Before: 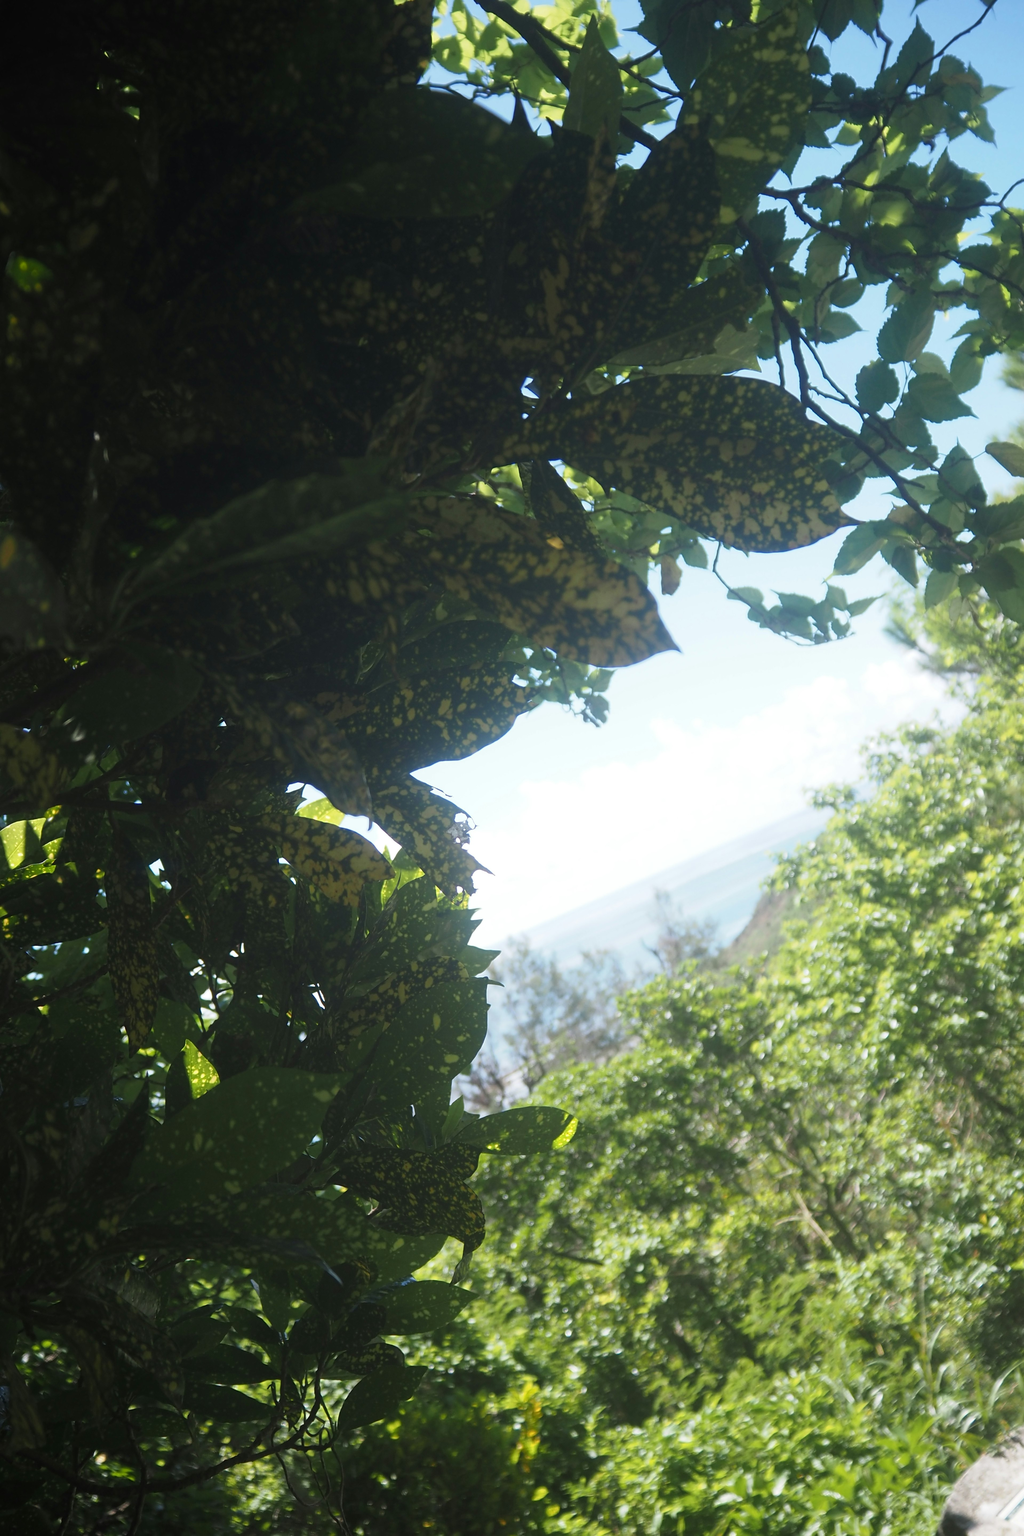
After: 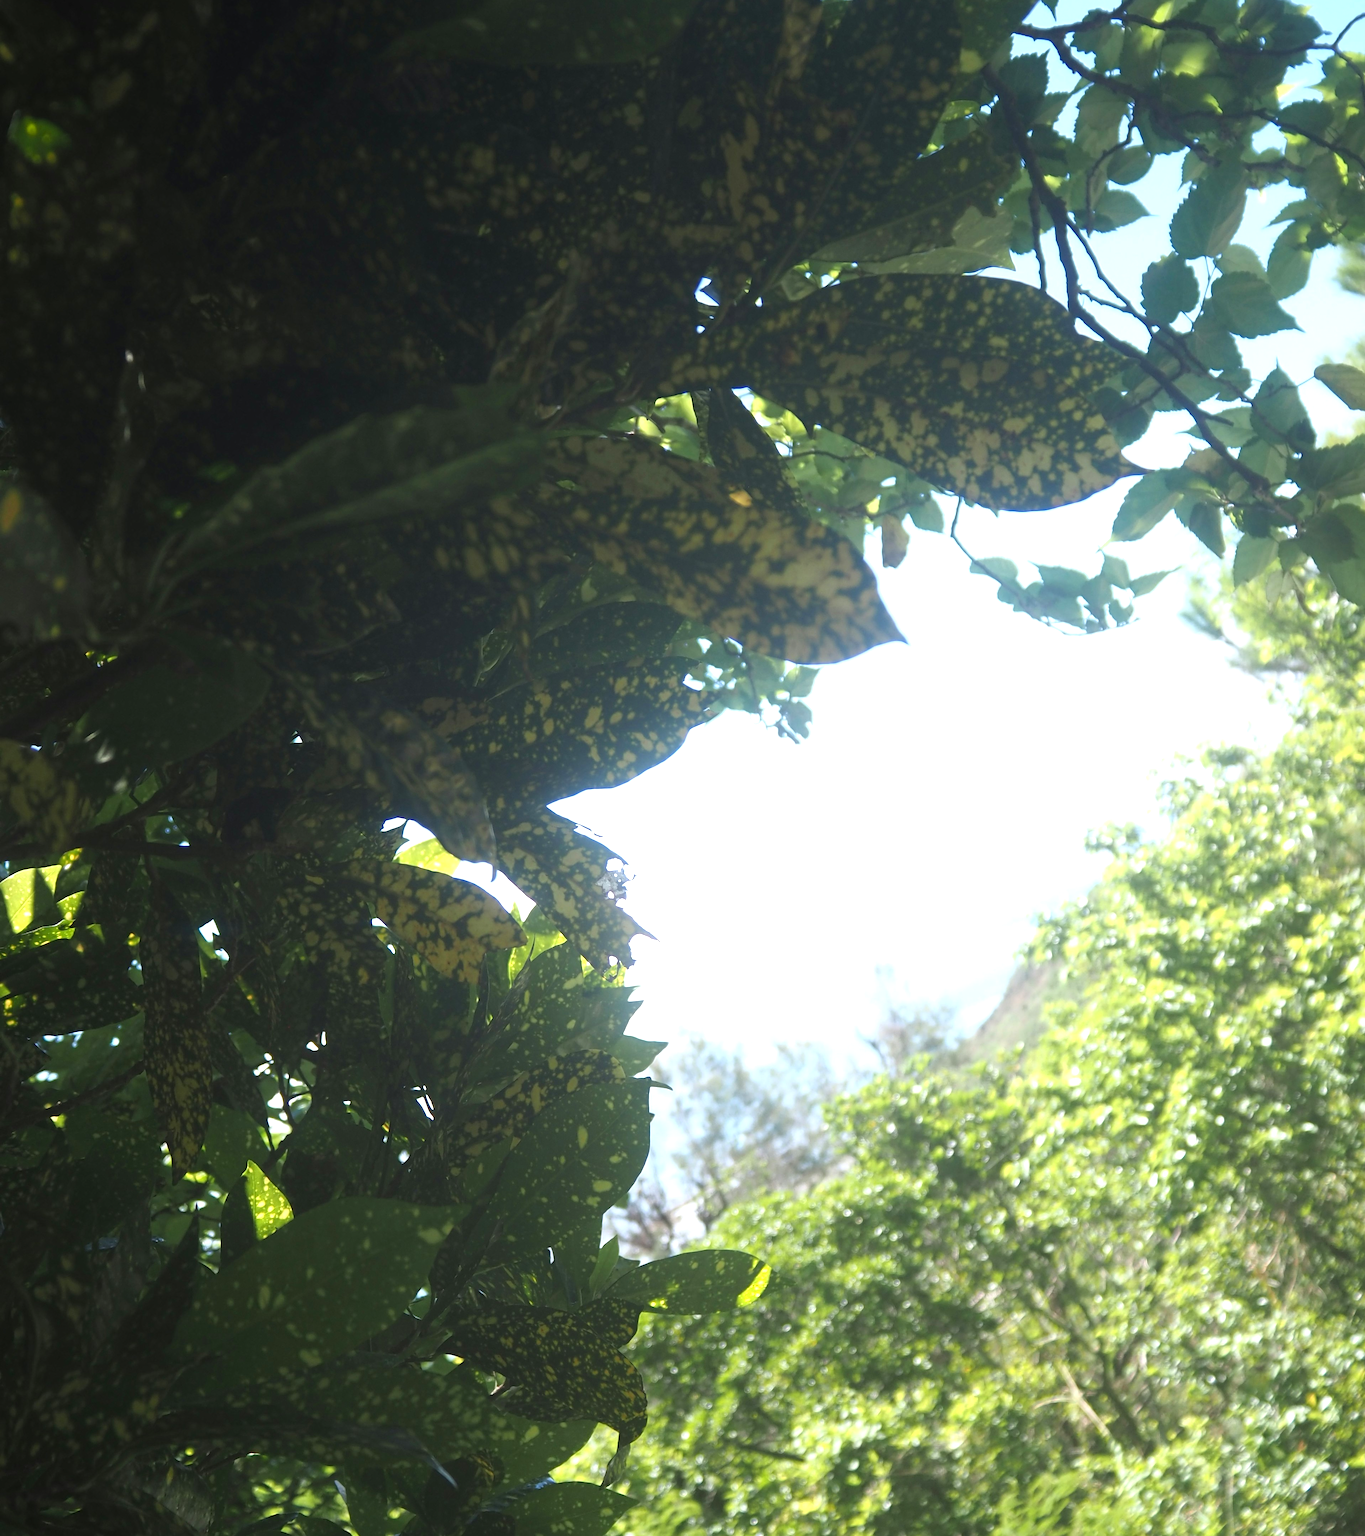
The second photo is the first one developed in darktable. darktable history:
crop: top 11.038%, bottom 13.962%
exposure: exposure 0.6 EV, compensate highlight preservation false
